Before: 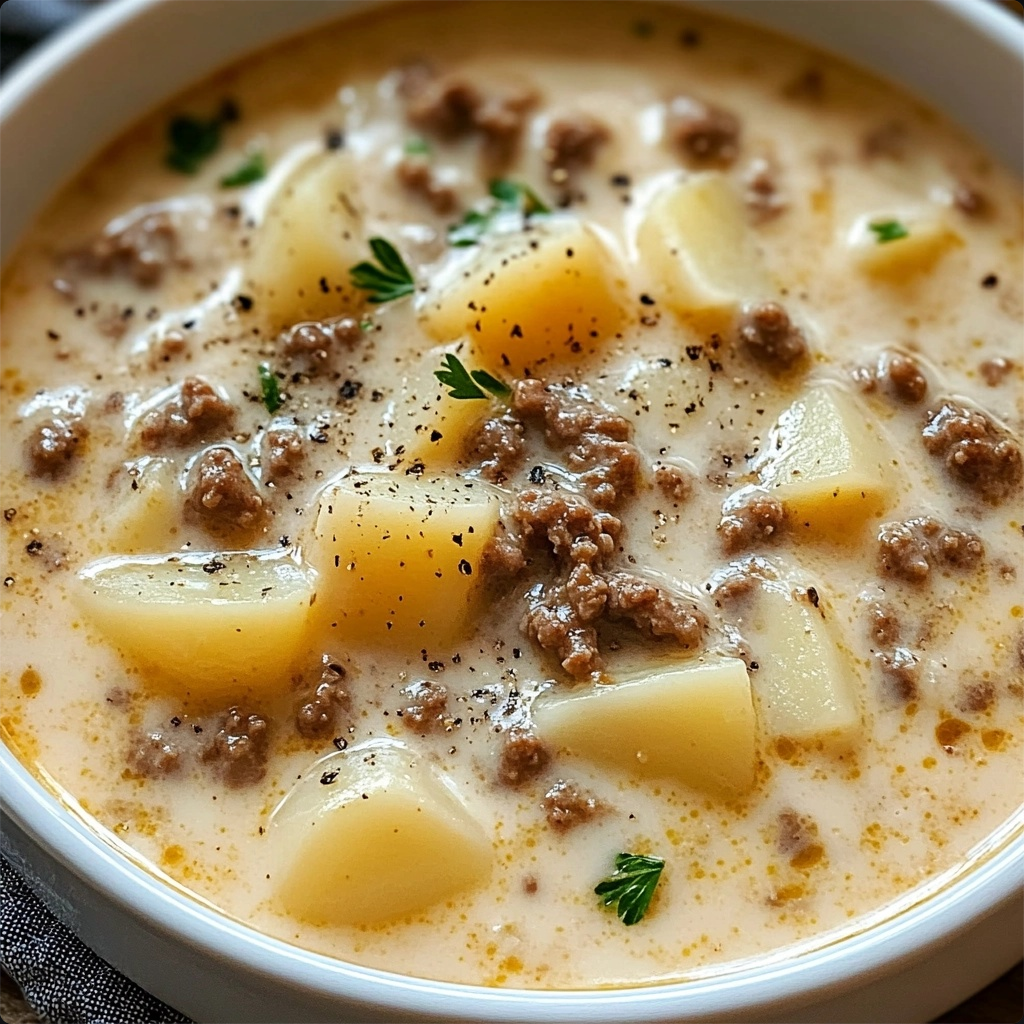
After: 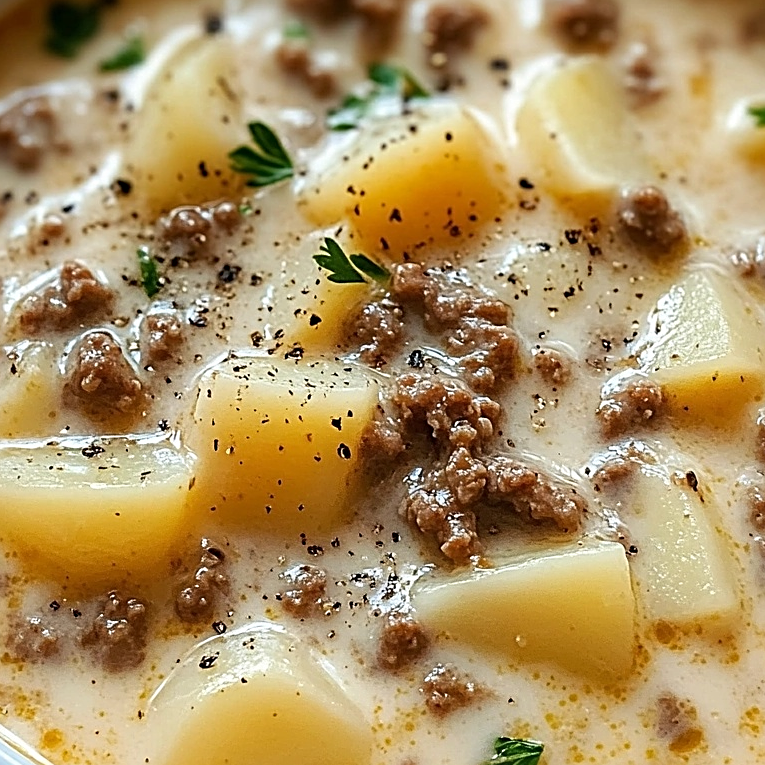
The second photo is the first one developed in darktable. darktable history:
crop and rotate: left 11.831%, top 11.346%, right 13.429%, bottom 13.899%
sharpen: on, module defaults
tone equalizer: on, module defaults
